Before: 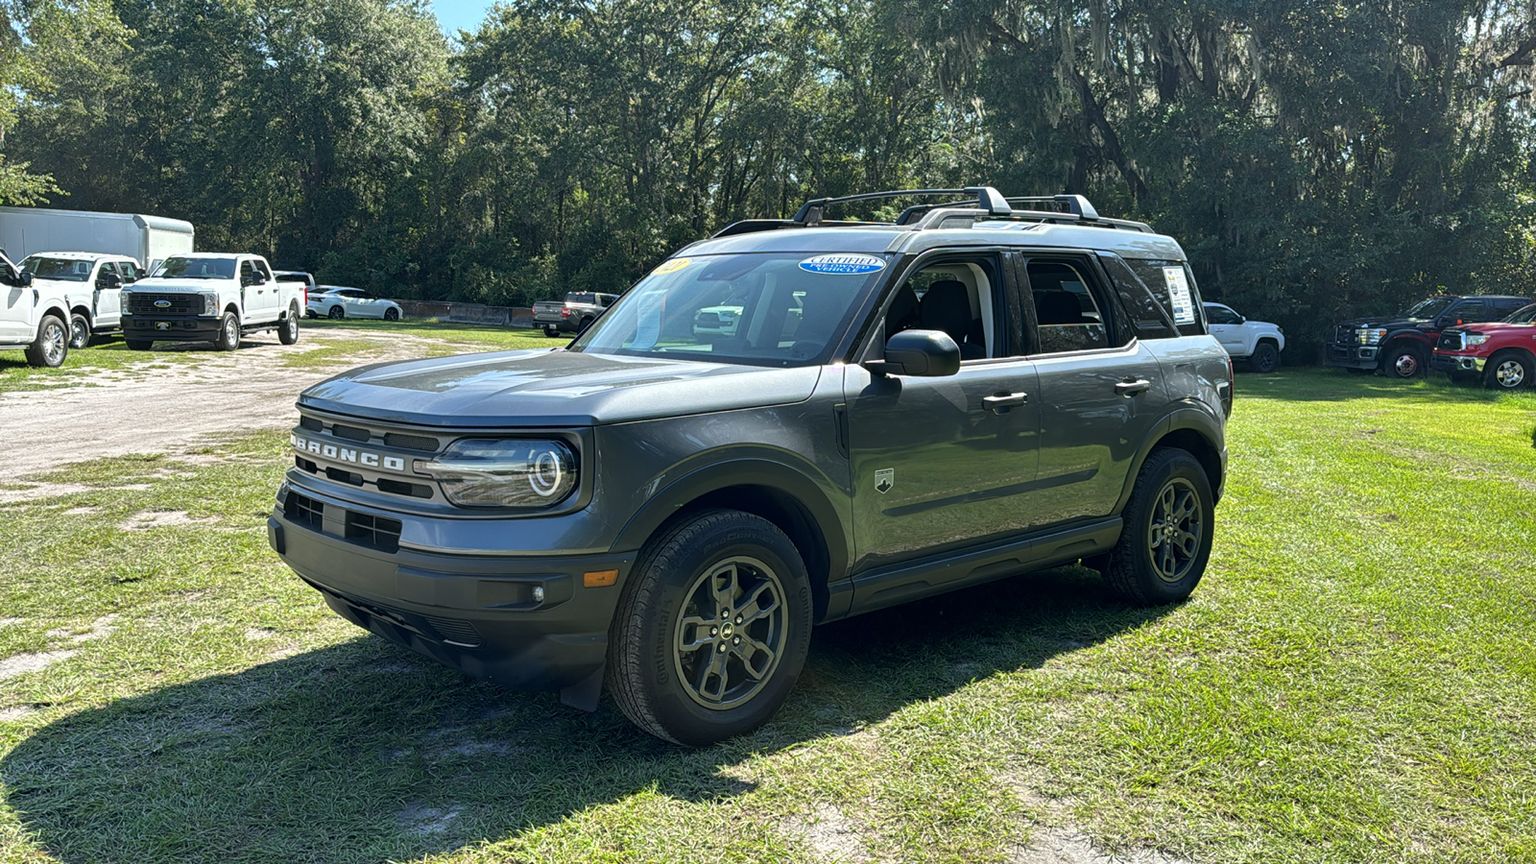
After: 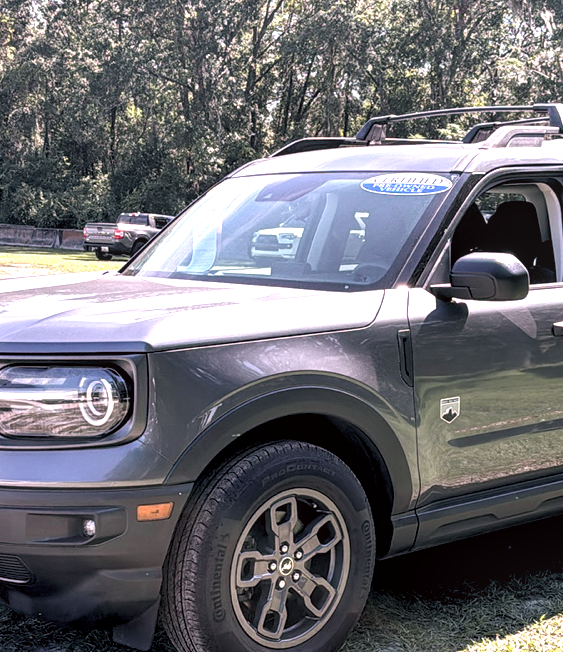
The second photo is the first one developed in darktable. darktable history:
local contrast: on, module defaults
tone curve: curves: ch0 [(0, 0) (0.253, 0.237) (1, 1)]; ch1 [(0, 0) (0.401, 0.42) (0.442, 0.47) (0.491, 0.495) (0.511, 0.523) (0.557, 0.565) (0.66, 0.683) (1, 1)]; ch2 [(0, 0) (0.394, 0.413) (0.5, 0.5) (0.578, 0.568) (1, 1)], color space Lab, independent channels, preserve colors none
exposure: black level correction 0, exposure 0.877 EV, compensate exposure bias true, compensate highlight preservation false
crop and rotate: left 29.476%, top 10.214%, right 35.32%, bottom 17.333%
rgb levels: levels [[0.01, 0.419, 0.839], [0, 0.5, 1], [0, 0.5, 1]]
contrast brightness saturation: contrast 0.06, brightness -0.01, saturation -0.23
white balance: red 1.188, blue 1.11
